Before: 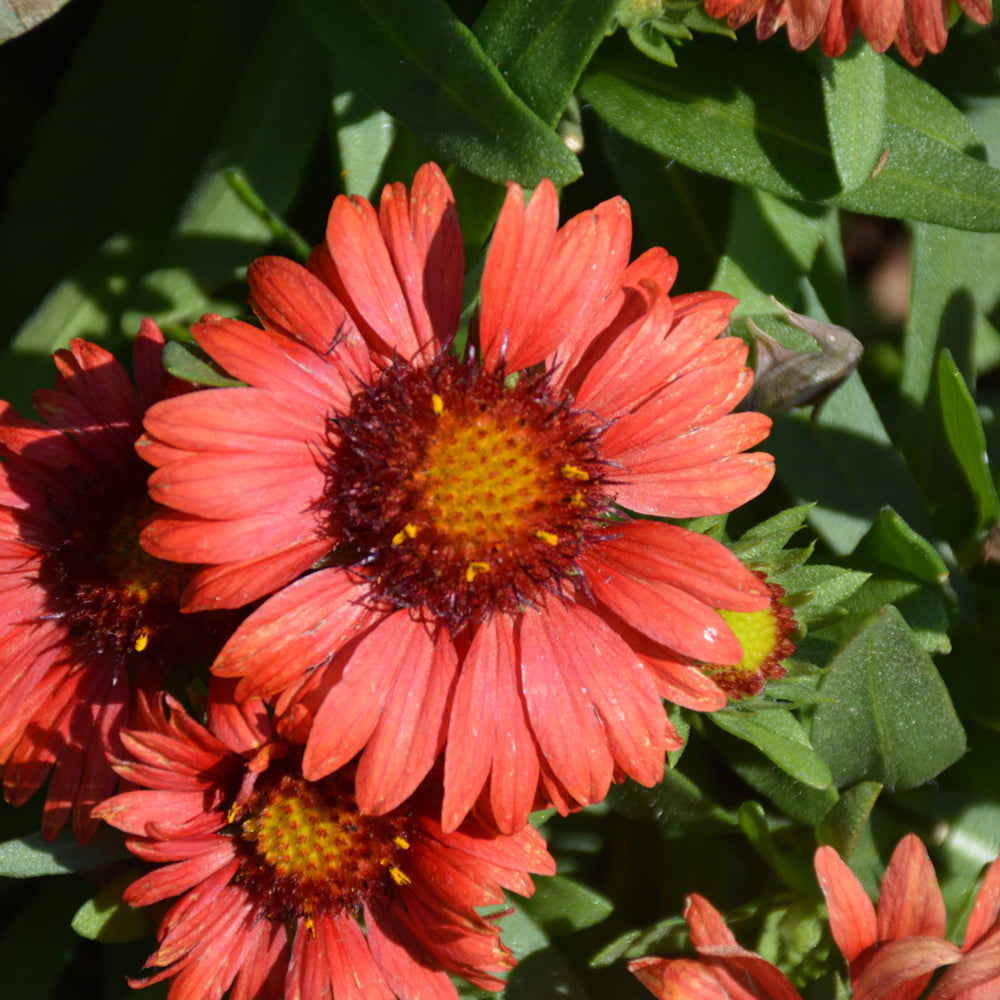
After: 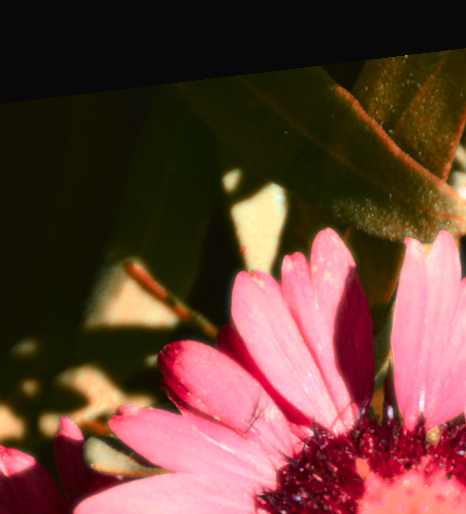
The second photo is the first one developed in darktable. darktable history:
rotate and perspective: rotation -6.83°, automatic cropping off
tone curve: curves: ch0 [(0, 0.023) (0.103, 0.087) (0.277, 0.28) (0.46, 0.554) (0.569, 0.68) (0.735, 0.843) (0.994, 0.984)]; ch1 [(0, 0) (0.324, 0.285) (0.456, 0.438) (0.488, 0.497) (0.512, 0.503) (0.535, 0.535) (0.599, 0.606) (0.715, 0.738) (1, 1)]; ch2 [(0, 0) (0.369, 0.388) (0.449, 0.431) (0.478, 0.471) (0.502, 0.503) (0.55, 0.553) (0.603, 0.602) (0.656, 0.713) (1, 1)], color space Lab, independent channels, preserve colors none
color zones: curves: ch0 [(0.006, 0.385) (0.143, 0.563) (0.243, 0.321) (0.352, 0.464) (0.516, 0.456) (0.625, 0.5) (0.75, 0.5) (0.875, 0.5)]; ch1 [(0, 0.5) (0.134, 0.504) (0.246, 0.463) (0.421, 0.515) (0.5, 0.56) (0.625, 0.5) (0.75, 0.5) (0.875, 0.5)]; ch2 [(0, 0.5) (0.131, 0.426) (0.307, 0.289) (0.38, 0.188) (0.513, 0.216) (0.625, 0.548) (0.75, 0.468) (0.838, 0.396) (0.971, 0.311)]
base curve: curves: ch0 [(0, 0) (0.303, 0.277) (1, 1)]
crop and rotate: left 10.817%, top 0.062%, right 47.194%, bottom 53.626%
bloom: size 0%, threshold 54.82%, strength 8.31%
